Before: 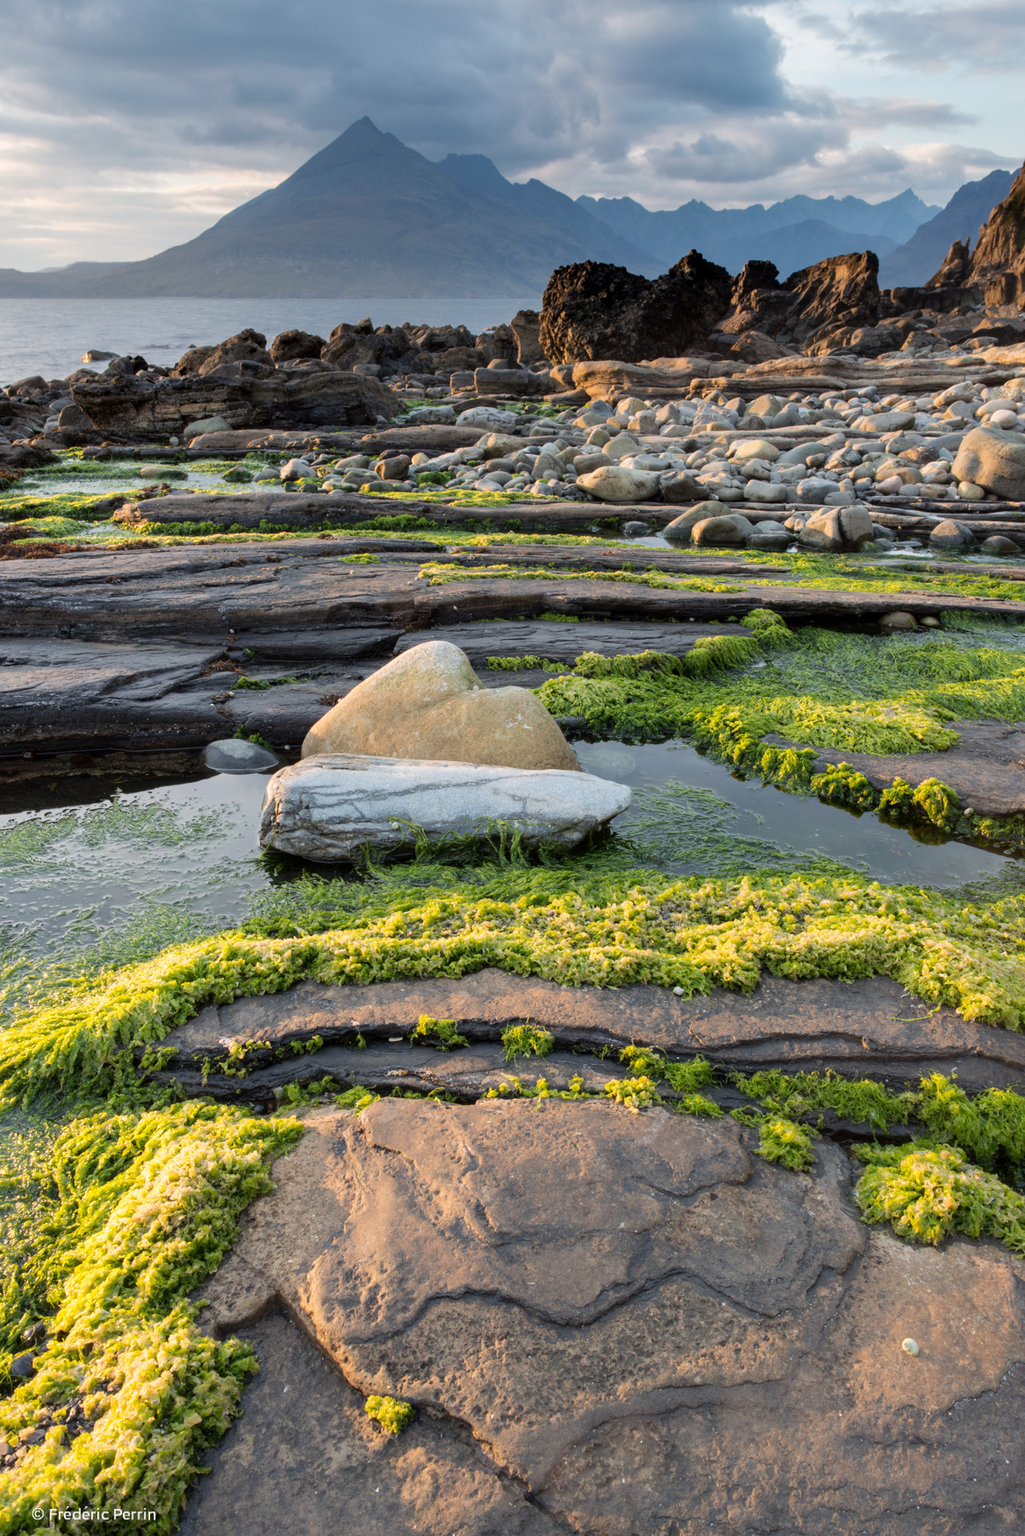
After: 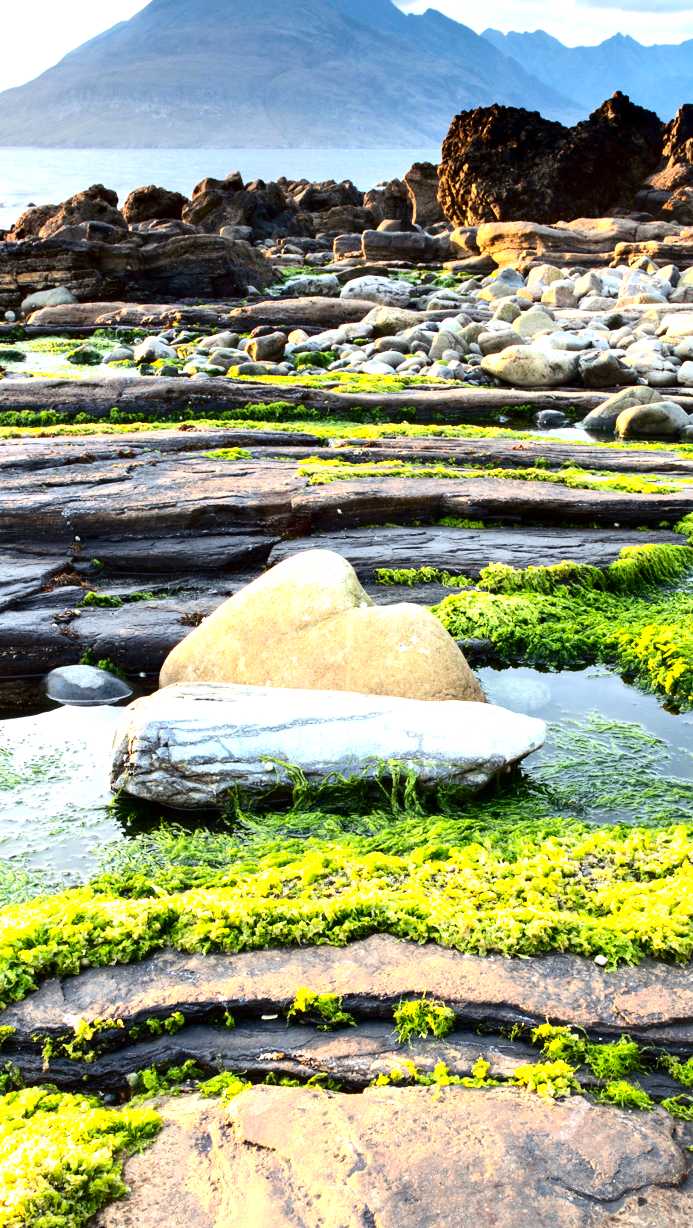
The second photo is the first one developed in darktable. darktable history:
exposure: black level correction 0, exposure 1.388 EV, compensate exposure bias true, compensate highlight preservation false
crop: left 16.202%, top 11.208%, right 26.045%, bottom 20.557%
contrast brightness saturation: contrast 0.22, brightness -0.19, saturation 0.24
